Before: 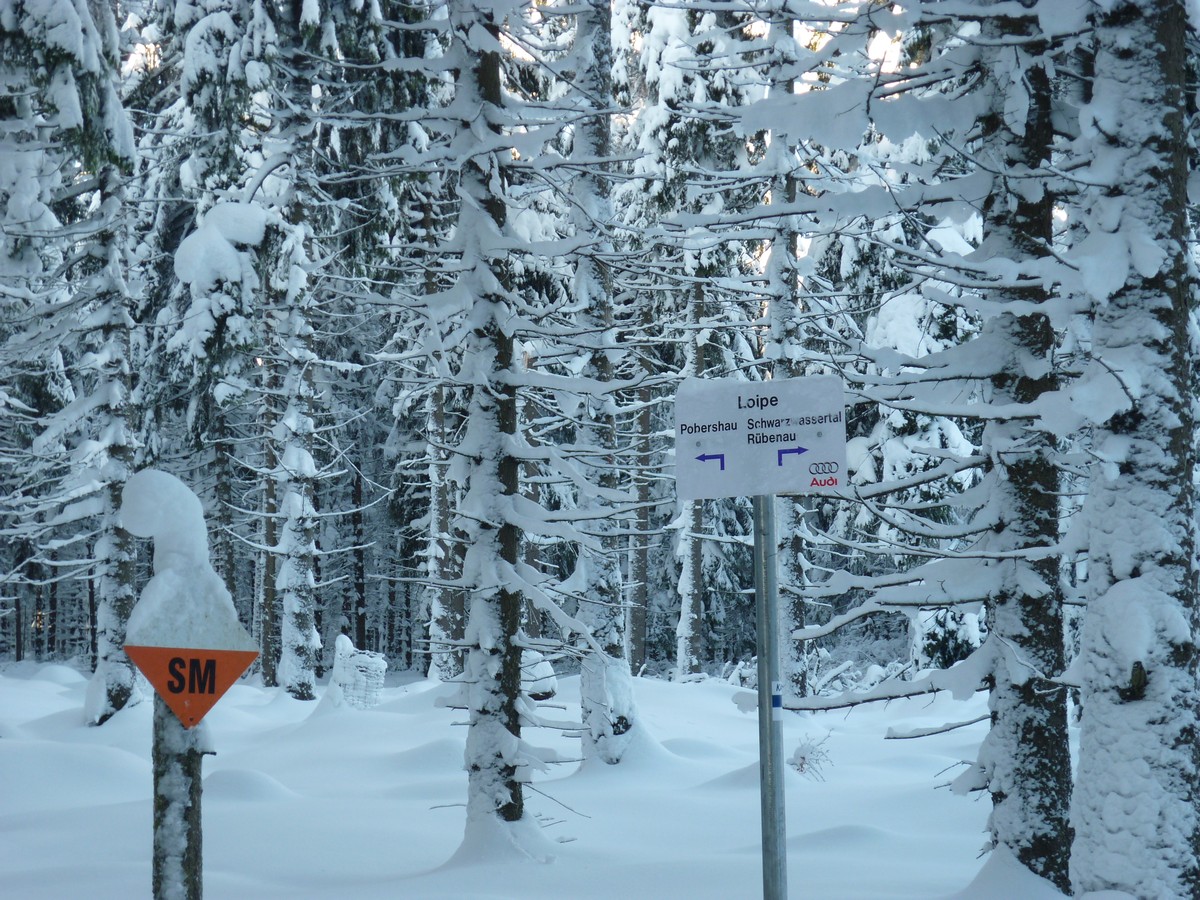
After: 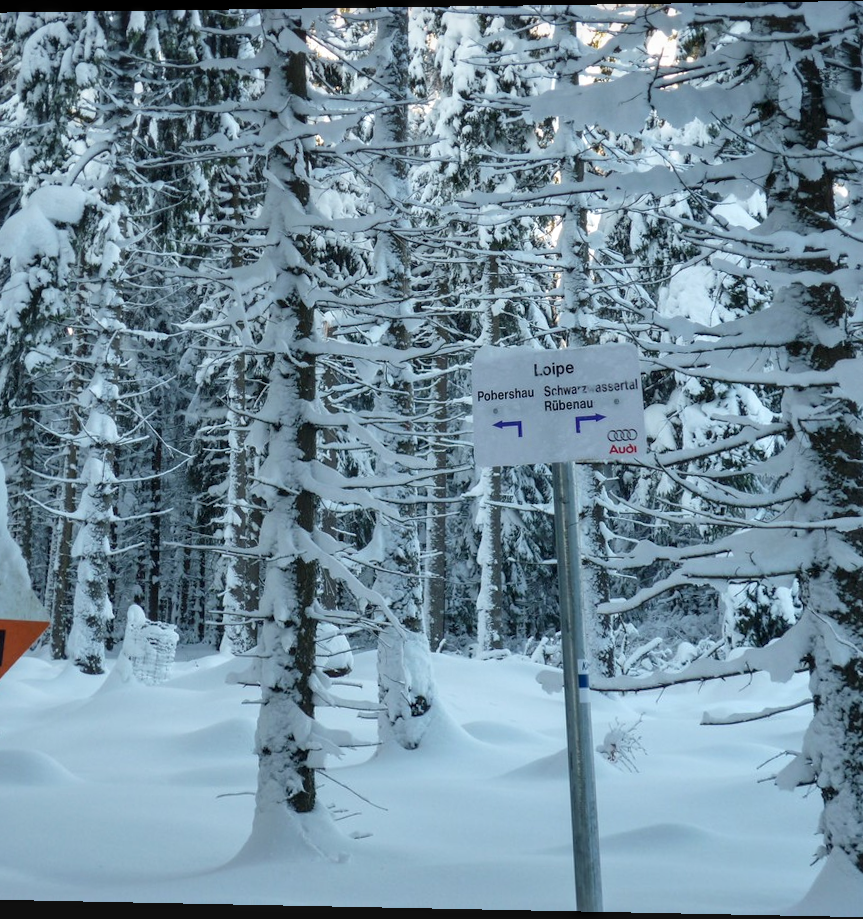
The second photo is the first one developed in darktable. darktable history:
local contrast: on, module defaults
rotate and perspective: rotation 0.128°, lens shift (vertical) -0.181, lens shift (horizontal) -0.044, shear 0.001, automatic cropping off
crop and rotate: left 18.442%, right 15.508%
